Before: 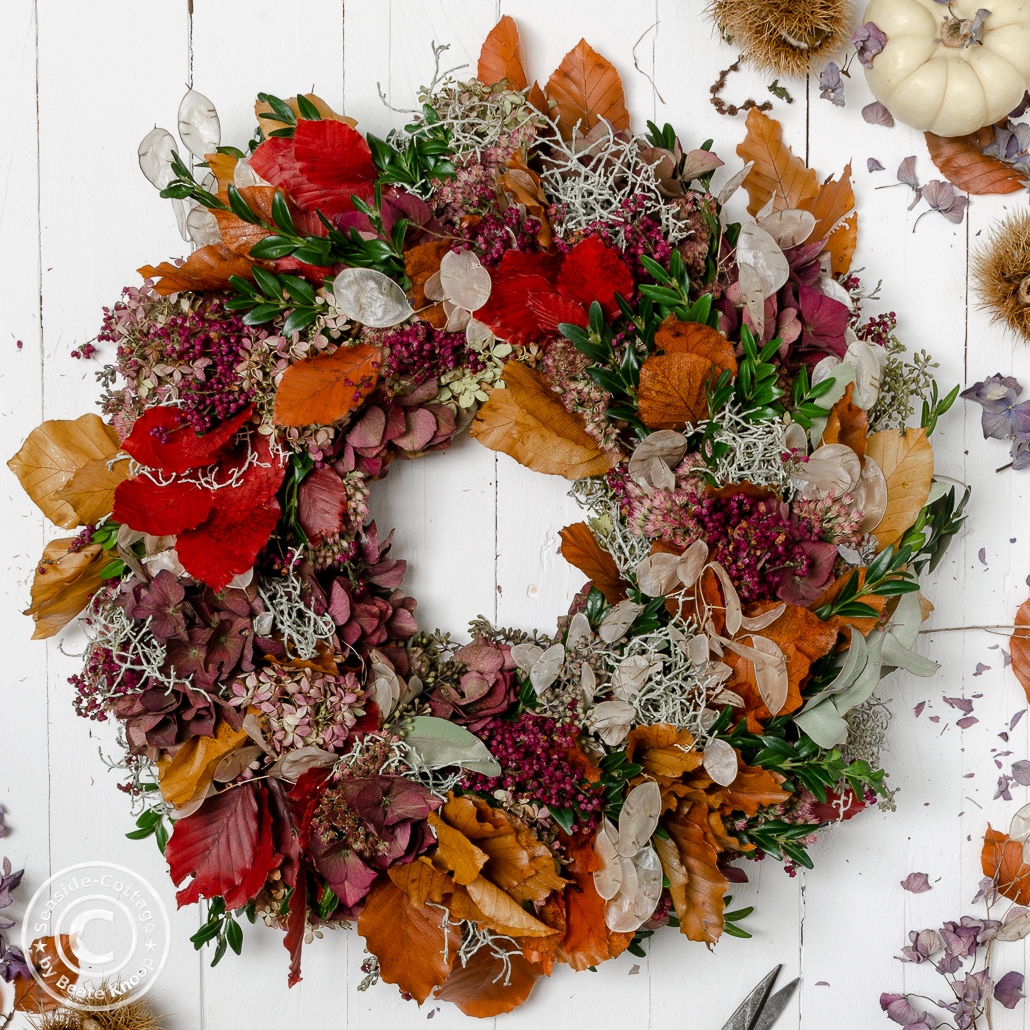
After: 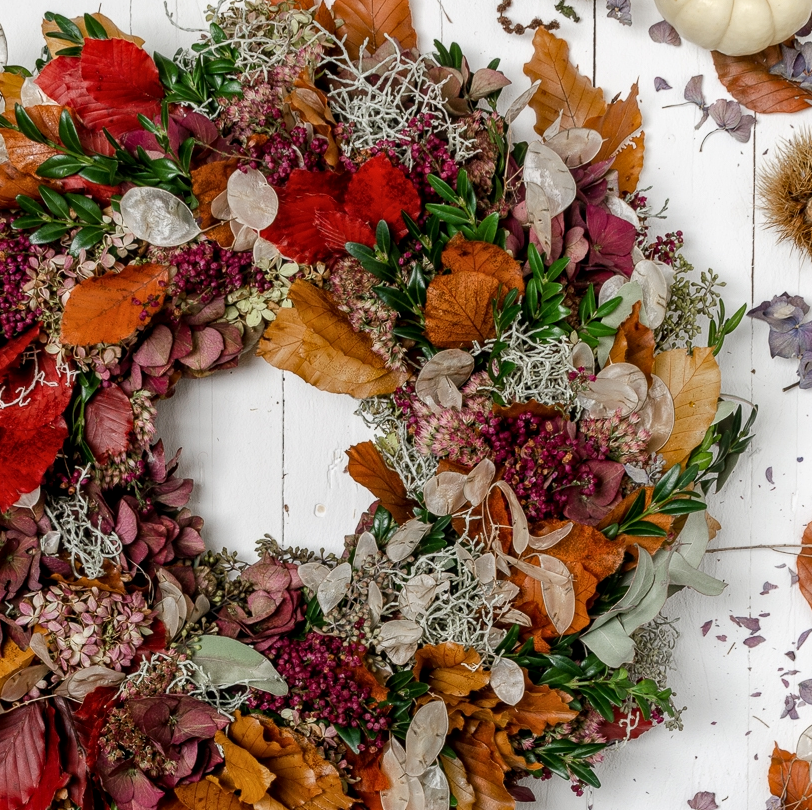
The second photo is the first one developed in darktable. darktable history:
local contrast: on, module defaults
crop and rotate: left 20.74%, top 7.912%, right 0.375%, bottom 13.378%
